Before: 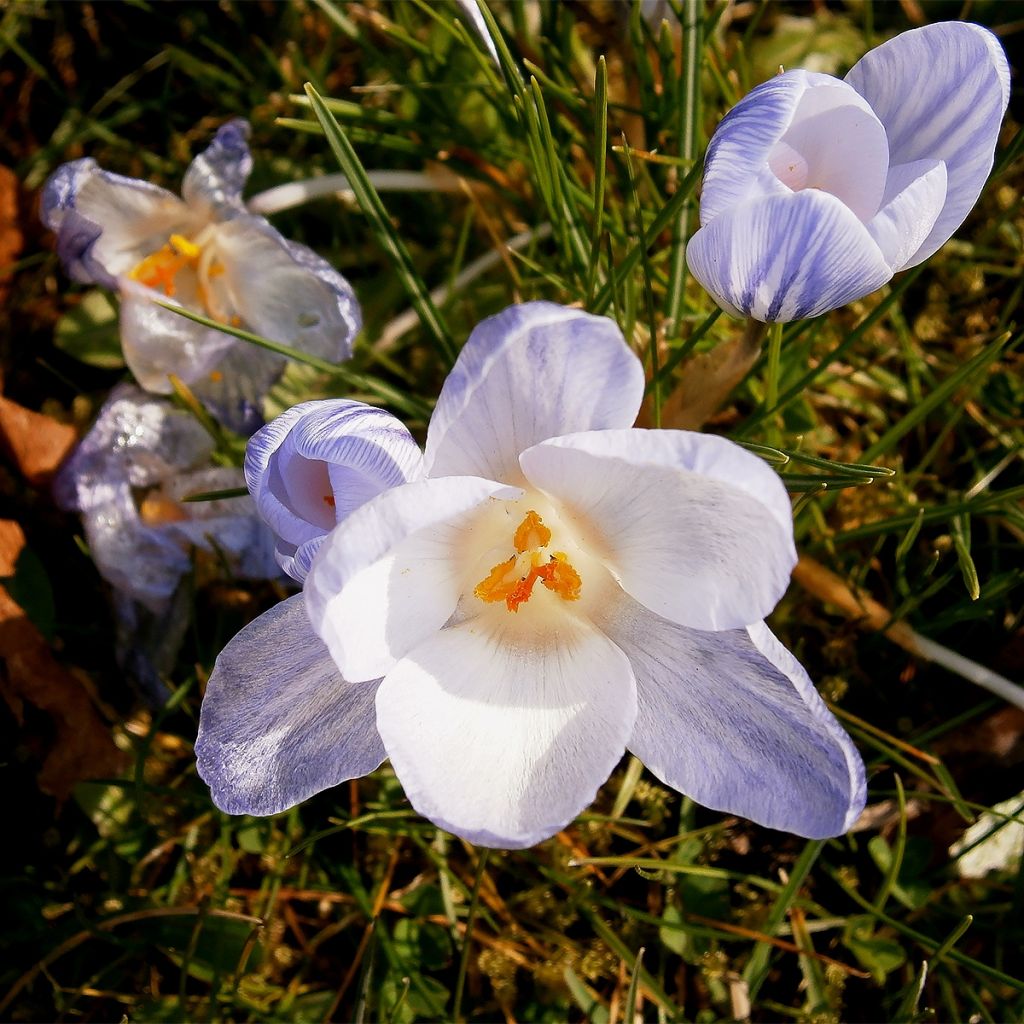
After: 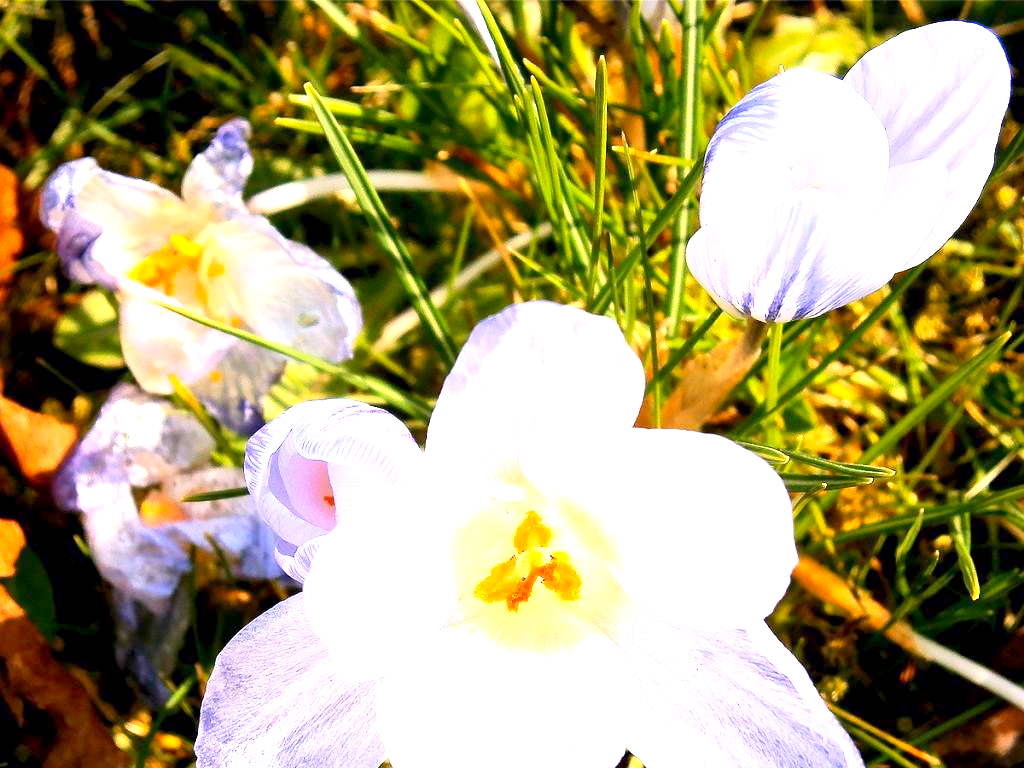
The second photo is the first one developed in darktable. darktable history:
contrast brightness saturation: contrast 0.201, brightness 0.161, saturation 0.227
crop: bottom 24.99%
exposure: black level correction 0.001, exposure 1.825 EV, compensate highlight preservation false
